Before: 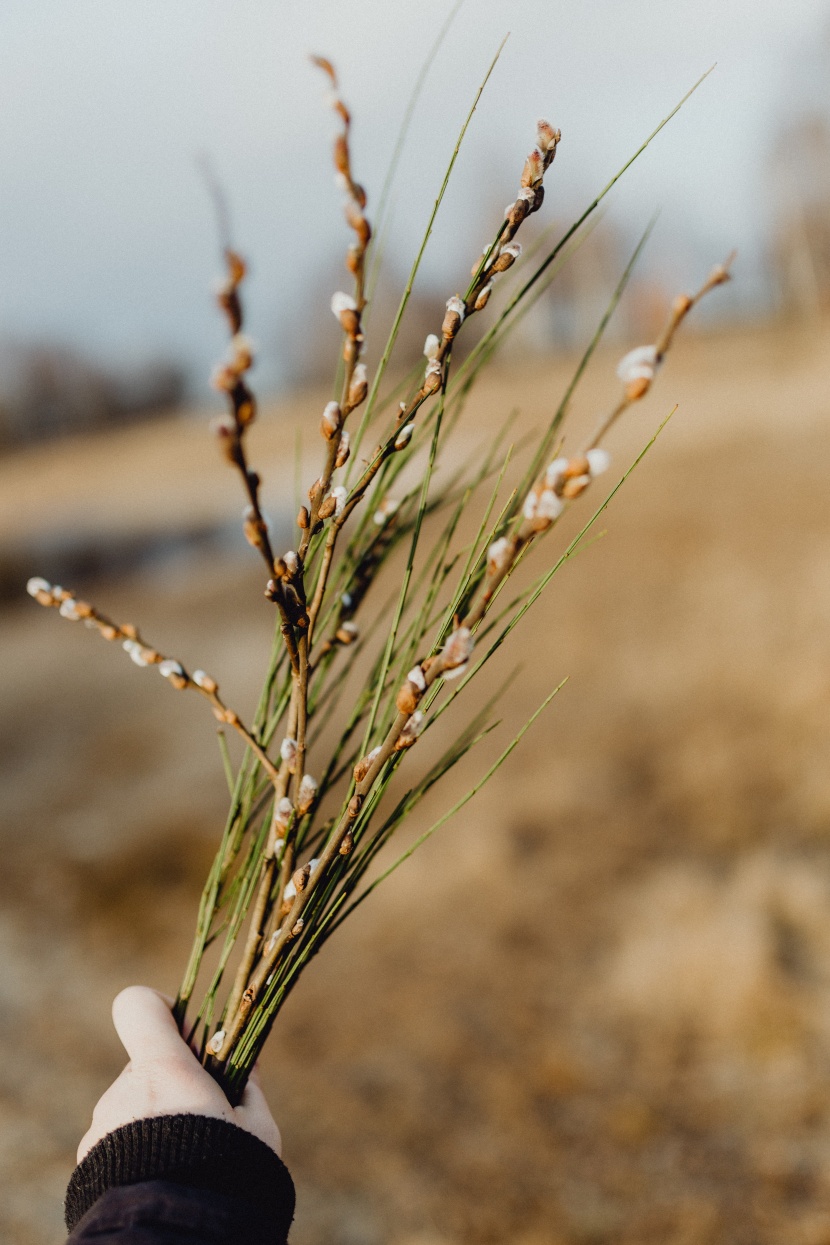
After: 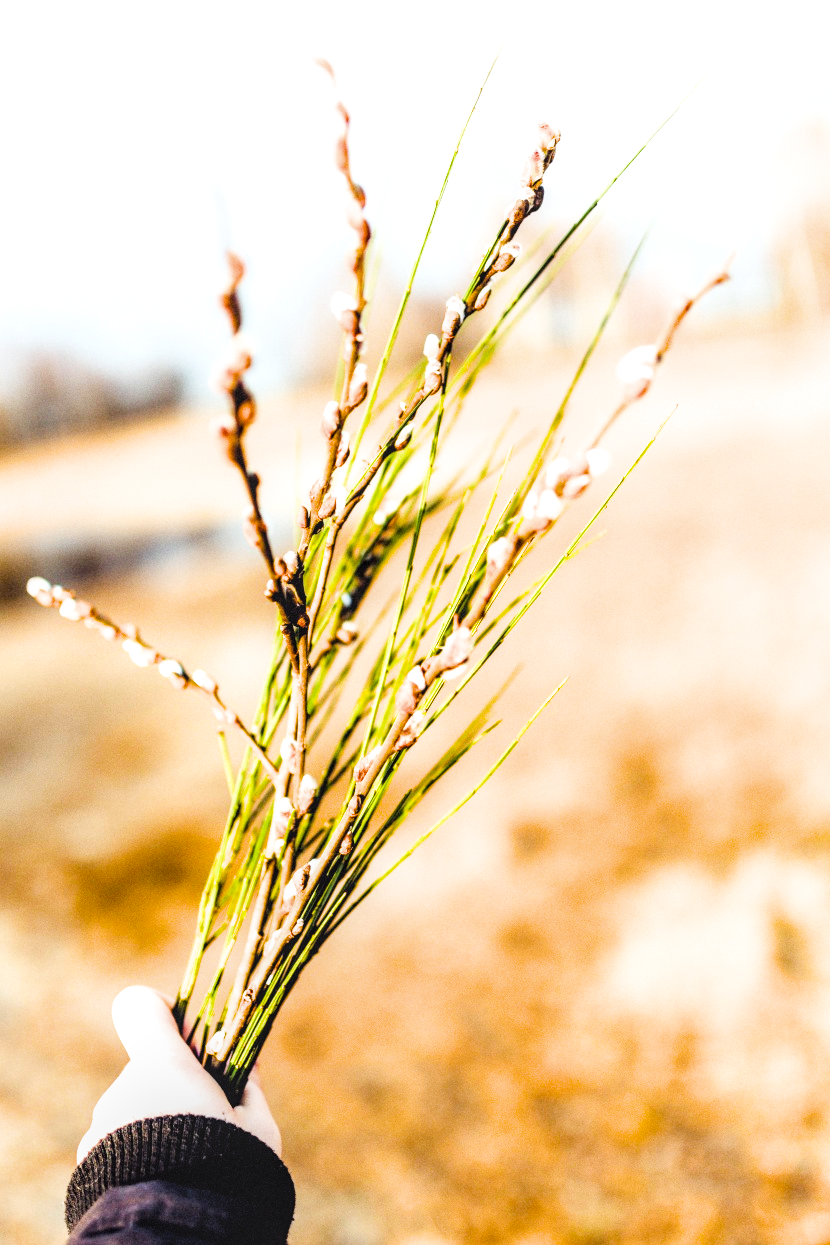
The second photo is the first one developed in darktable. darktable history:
local contrast: on, module defaults
filmic rgb: black relative exposure -5 EV, hardness 2.88, contrast 1.2, highlights saturation mix -30%
color balance rgb: perceptual saturation grading › global saturation 30%, perceptual brilliance grading › global brilliance 10%, global vibrance 20%
exposure: black level correction 0, exposure 2 EV, compensate highlight preservation false
